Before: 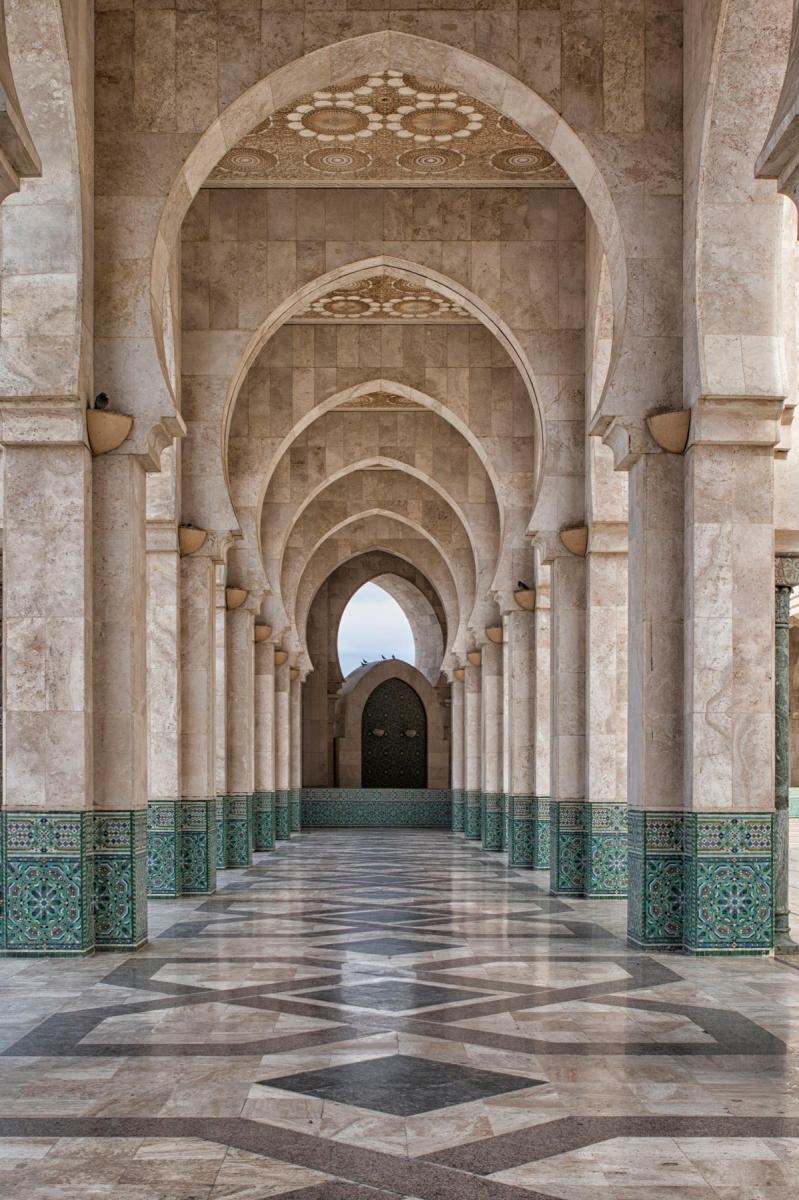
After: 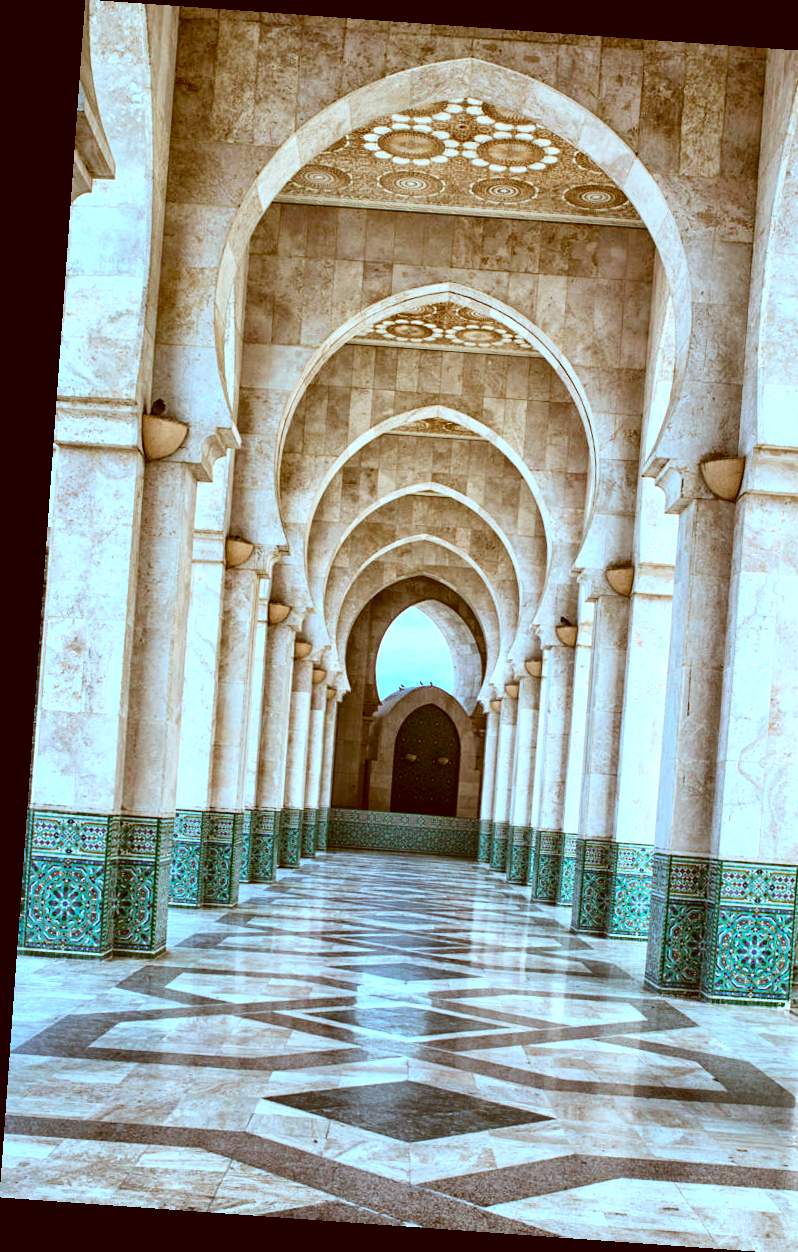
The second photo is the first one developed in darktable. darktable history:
crop: right 9.509%, bottom 0.031%
contrast brightness saturation: contrast 0.21, brightness -0.11, saturation 0.21
white balance: red 0.954, blue 1.079
color correction: highlights a* -14.62, highlights b* -16.22, shadows a* 10.12, shadows b* 29.4
exposure: exposure 1 EV, compensate highlight preservation false
rotate and perspective: rotation 4.1°, automatic cropping off
